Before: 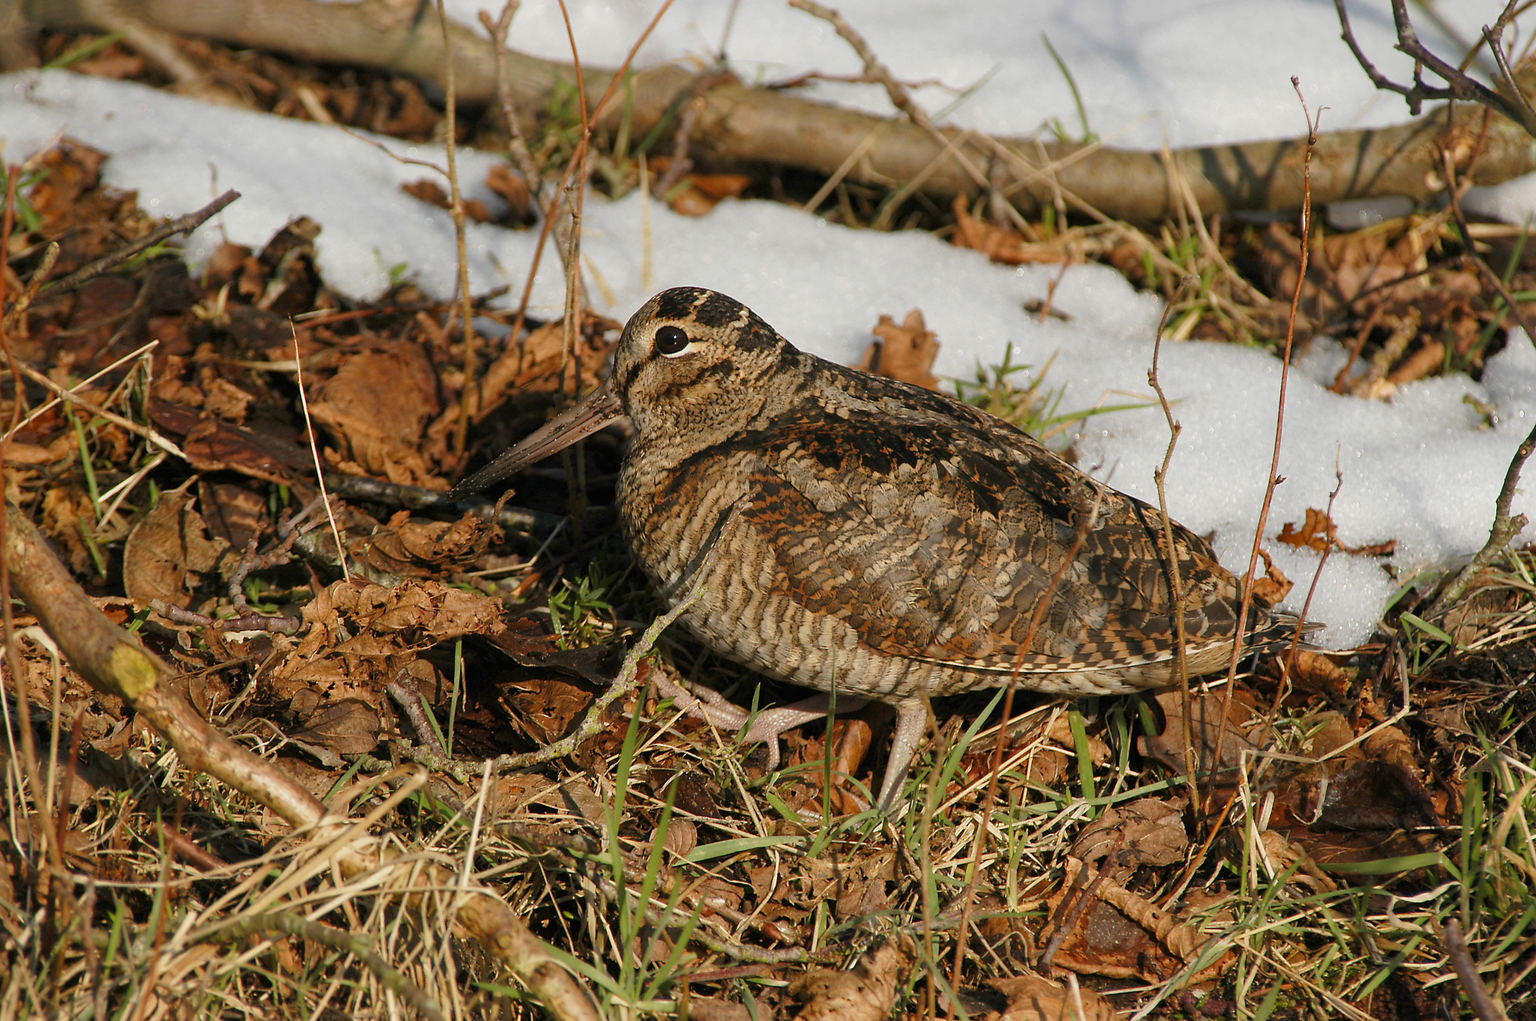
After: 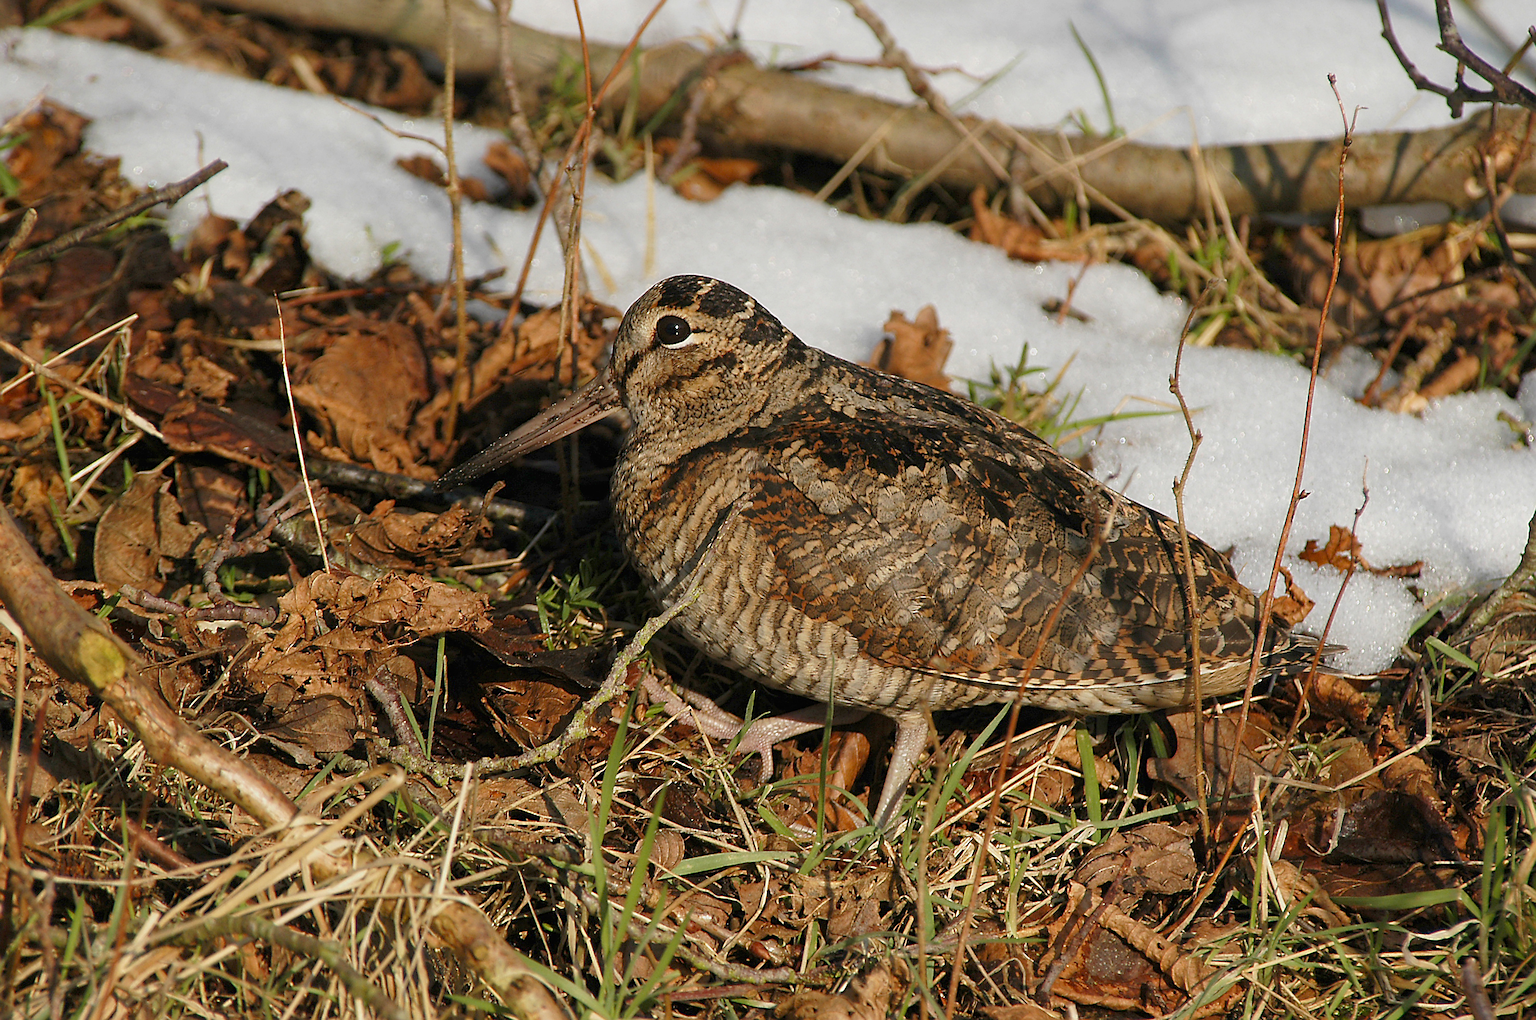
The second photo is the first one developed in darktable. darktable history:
white balance: red 1, blue 1
sharpen: on, module defaults
crop and rotate: angle -1.69°
